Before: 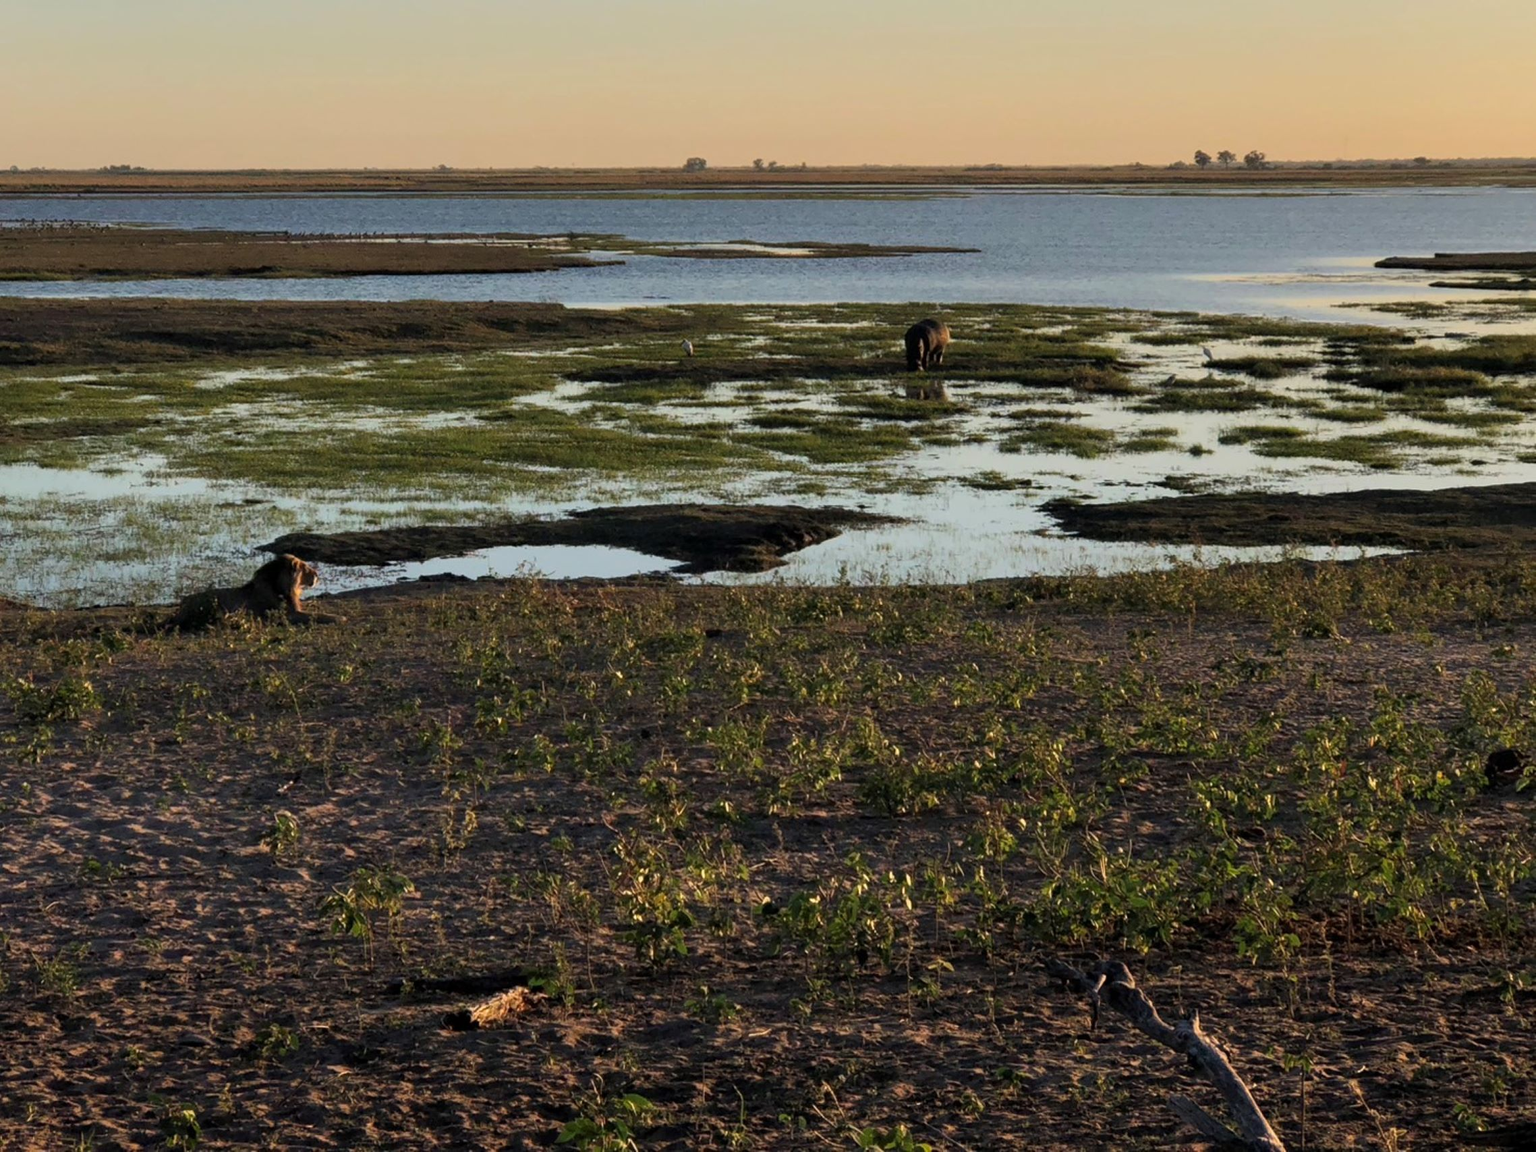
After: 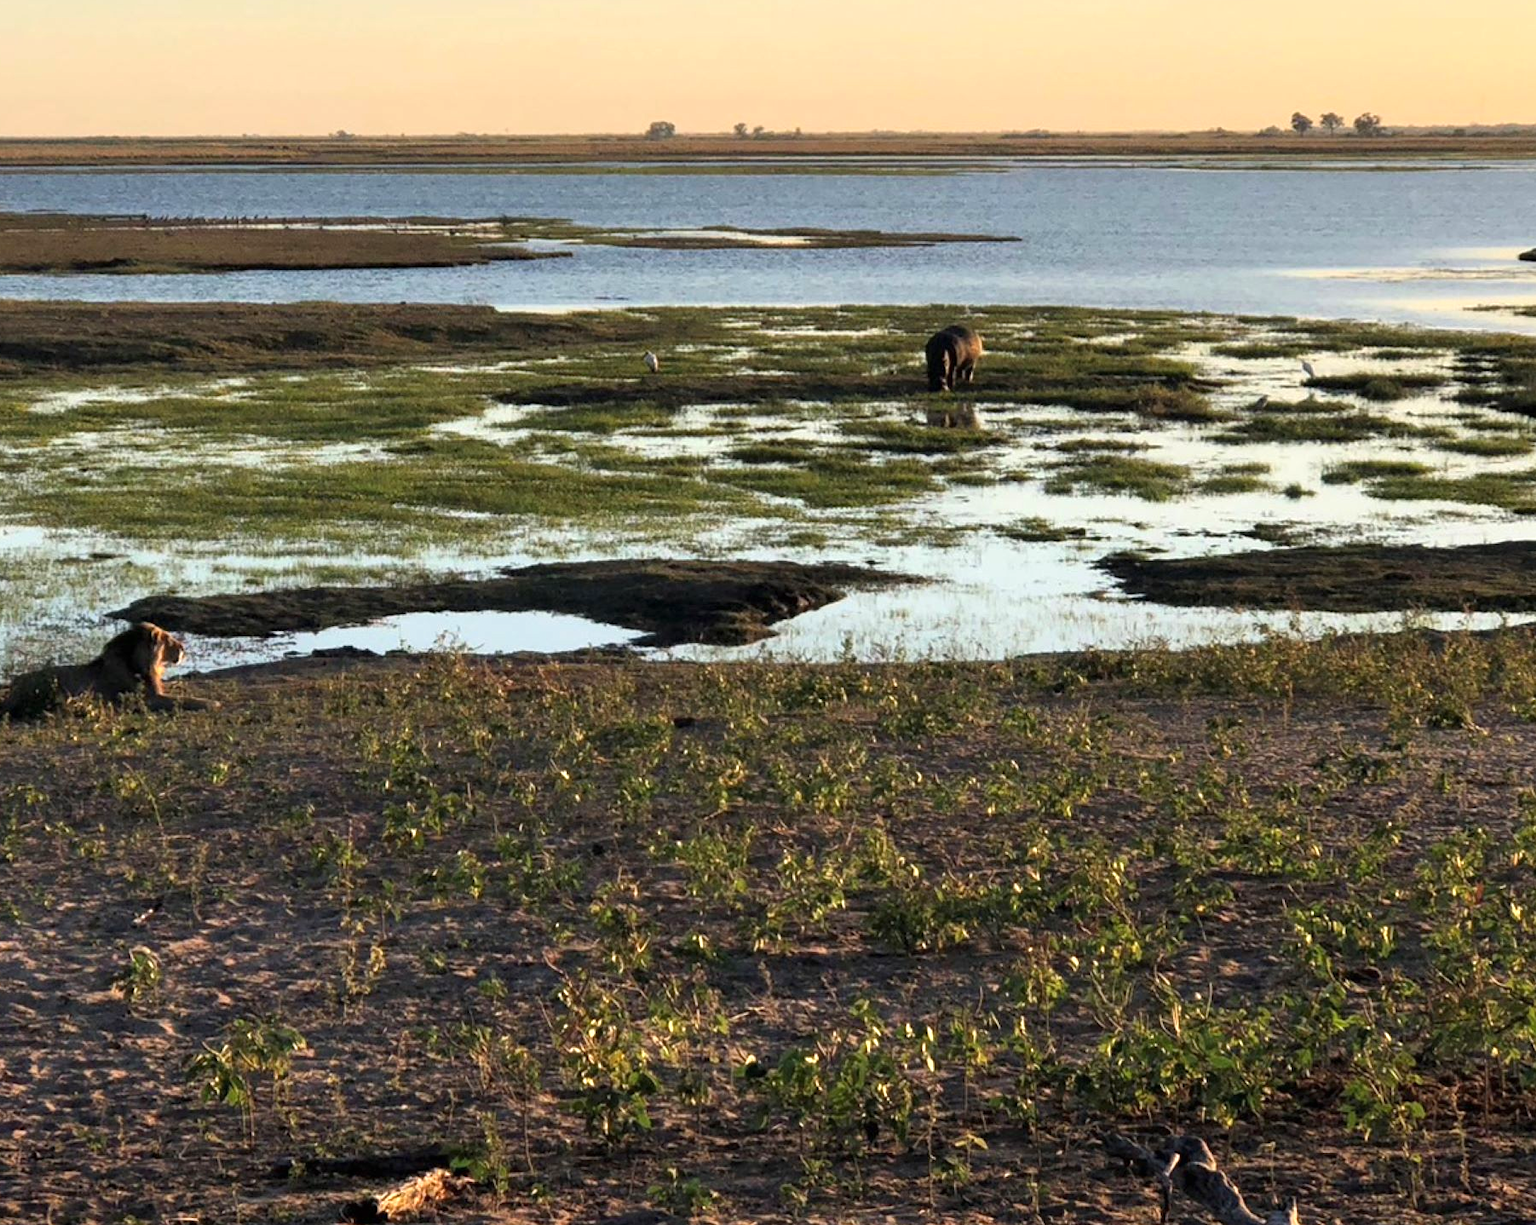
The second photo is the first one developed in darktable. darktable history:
crop: left 11.225%, top 5.381%, right 9.565%, bottom 10.314%
exposure: black level correction 0, exposure 0.7 EV, compensate exposure bias true, compensate highlight preservation false
